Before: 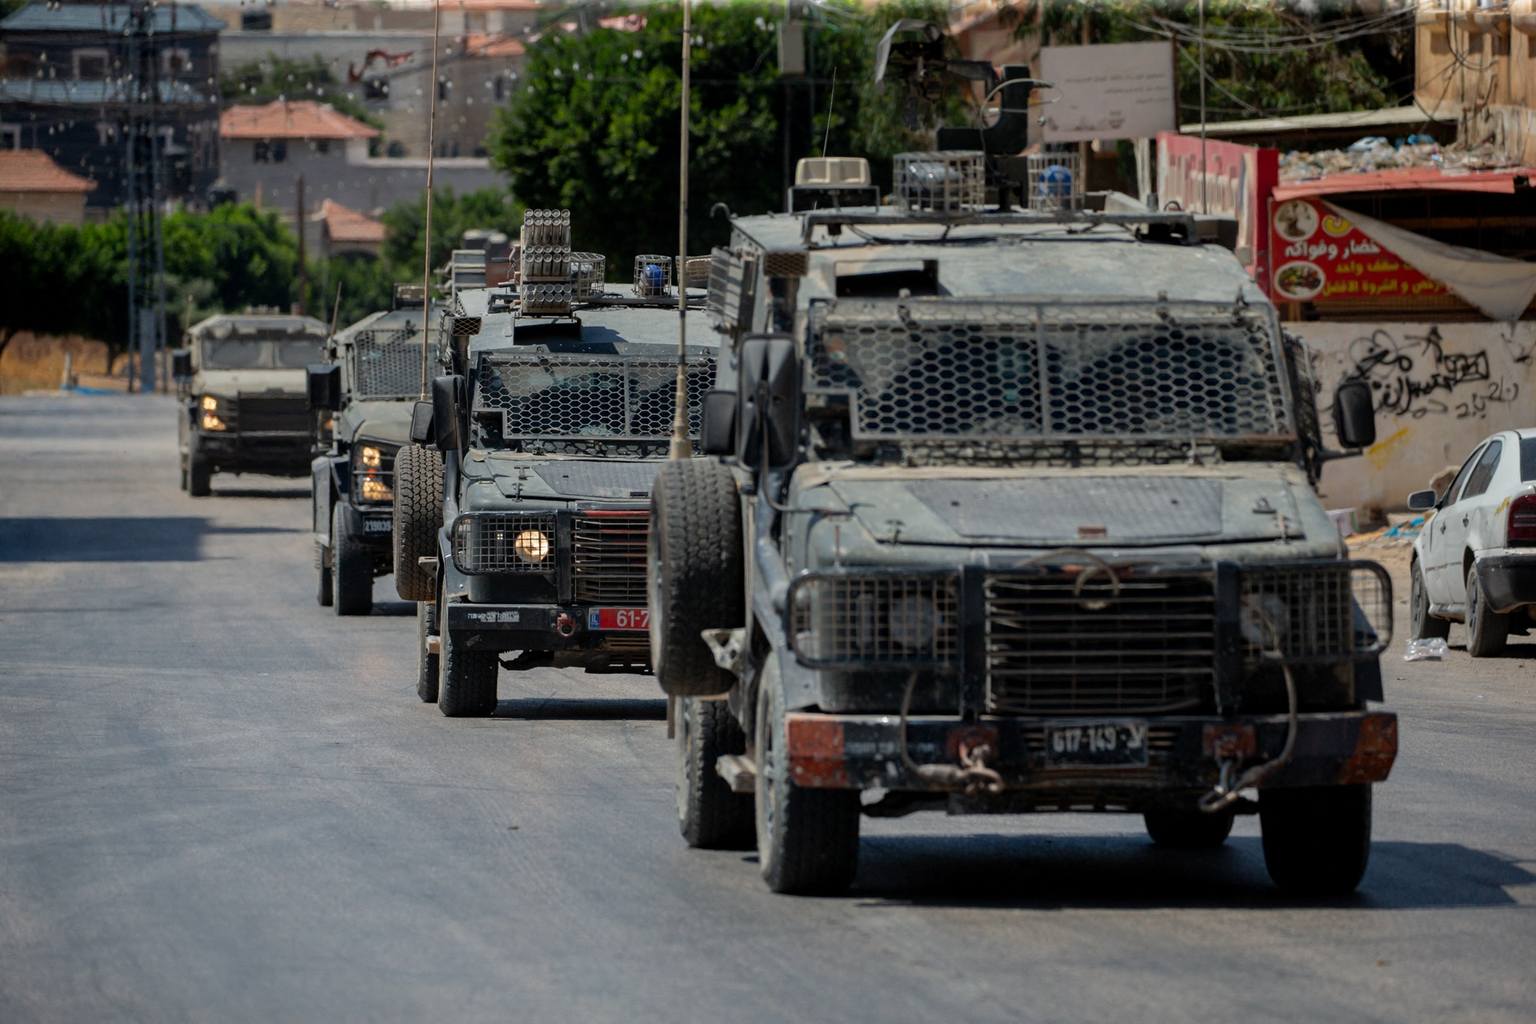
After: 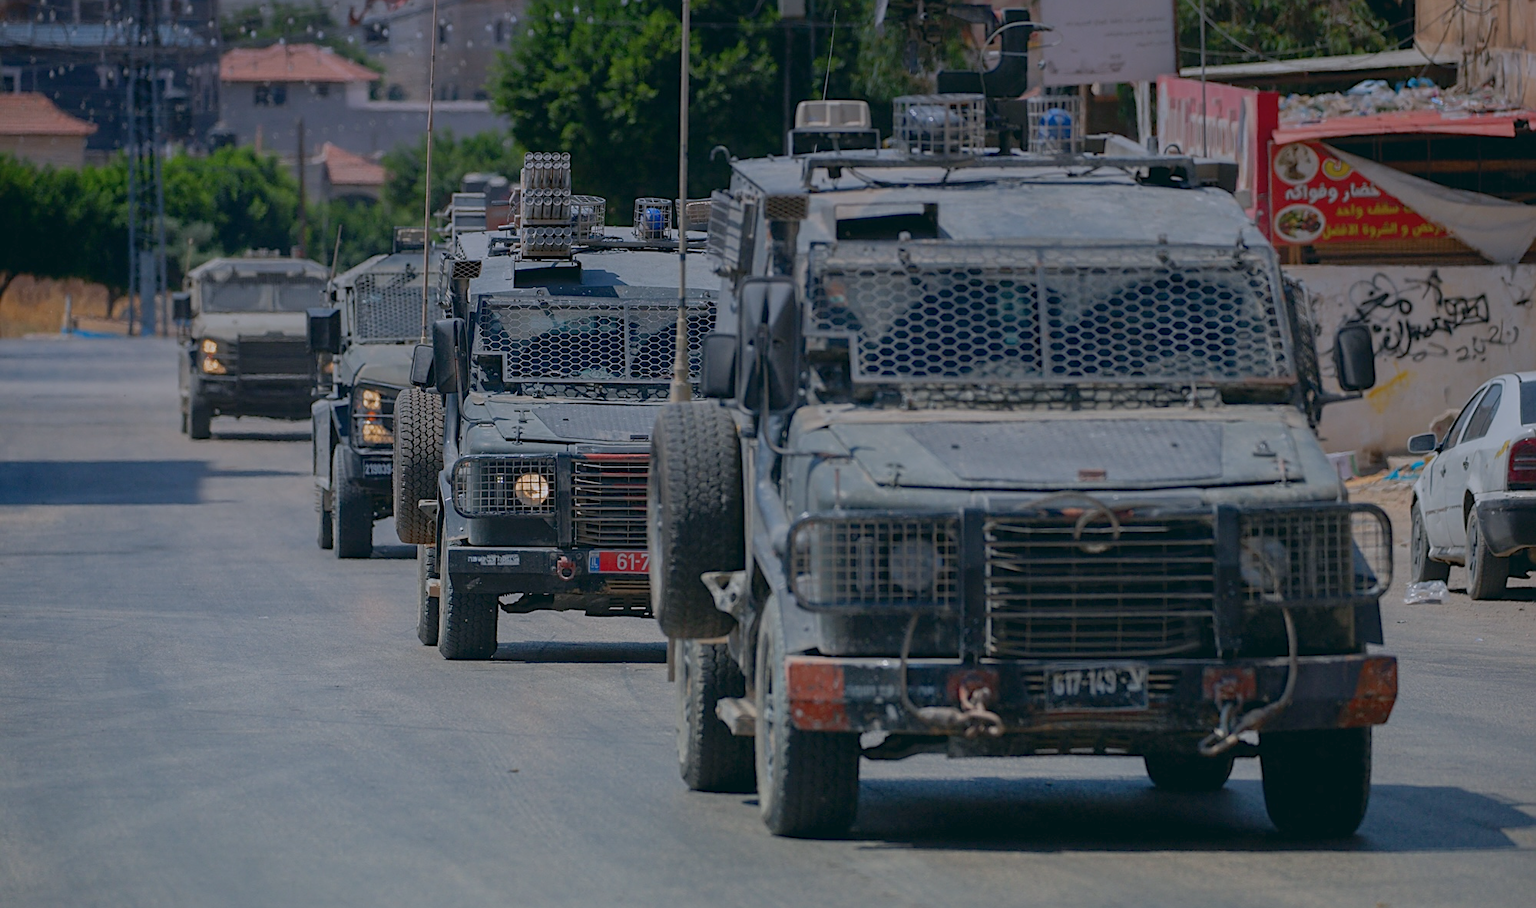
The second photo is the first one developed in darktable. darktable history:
color balance: mode lift, gamma, gain (sRGB), lift [1, 1, 1.022, 1.026]
graduated density: hue 238.83°, saturation 50%
crop and rotate: top 5.609%, bottom 5.609%
sharpen: on, module defaults
color balance rgb: contrast -30%
